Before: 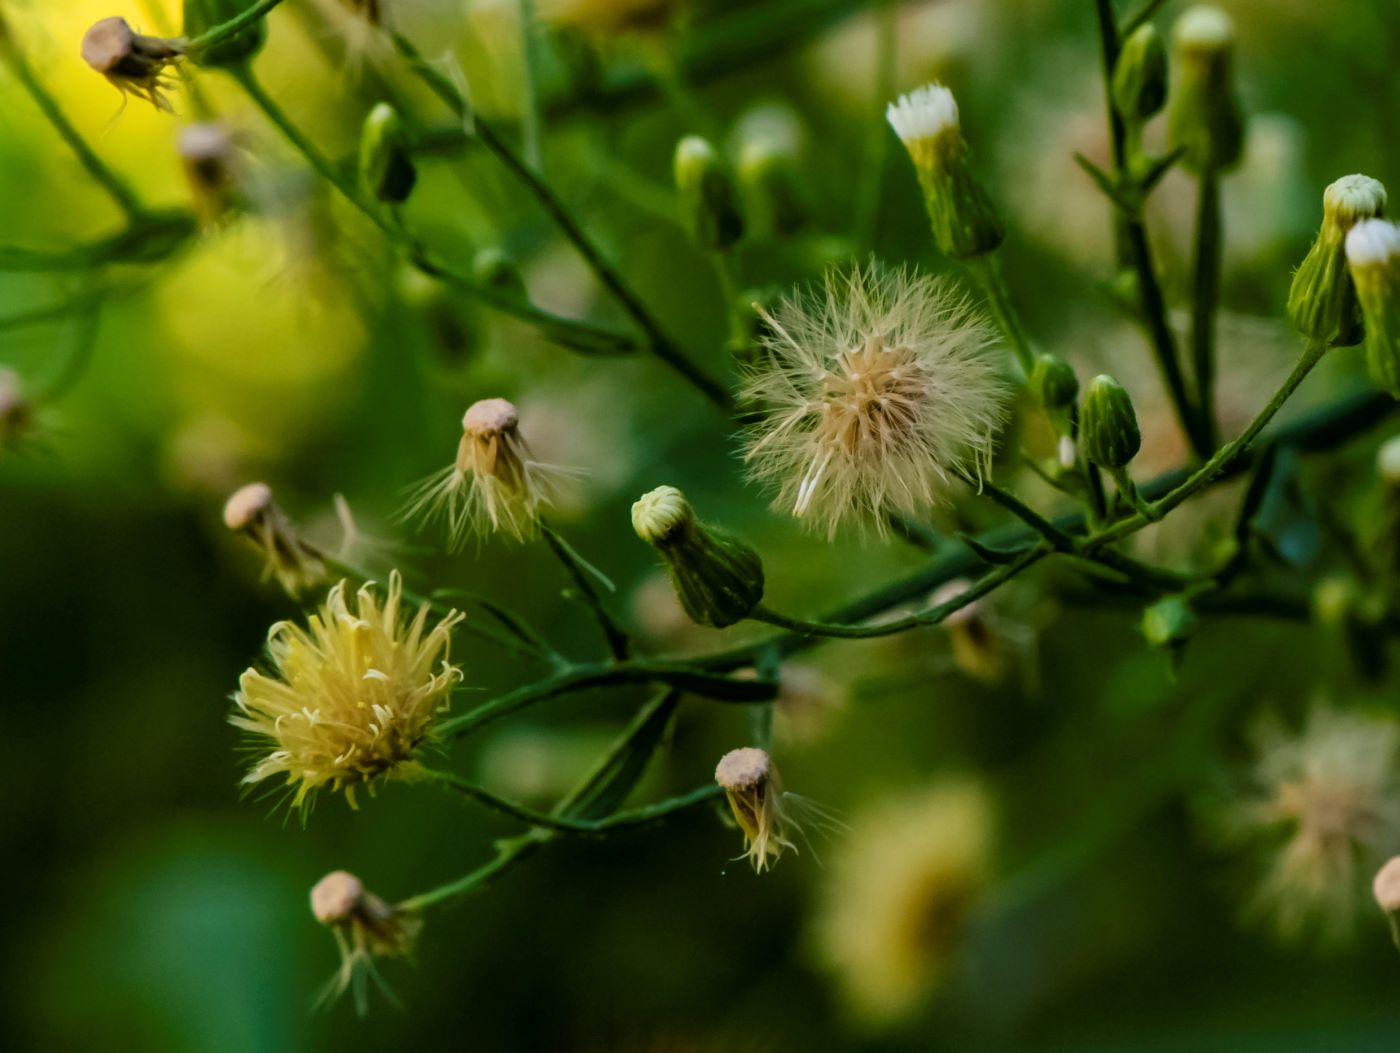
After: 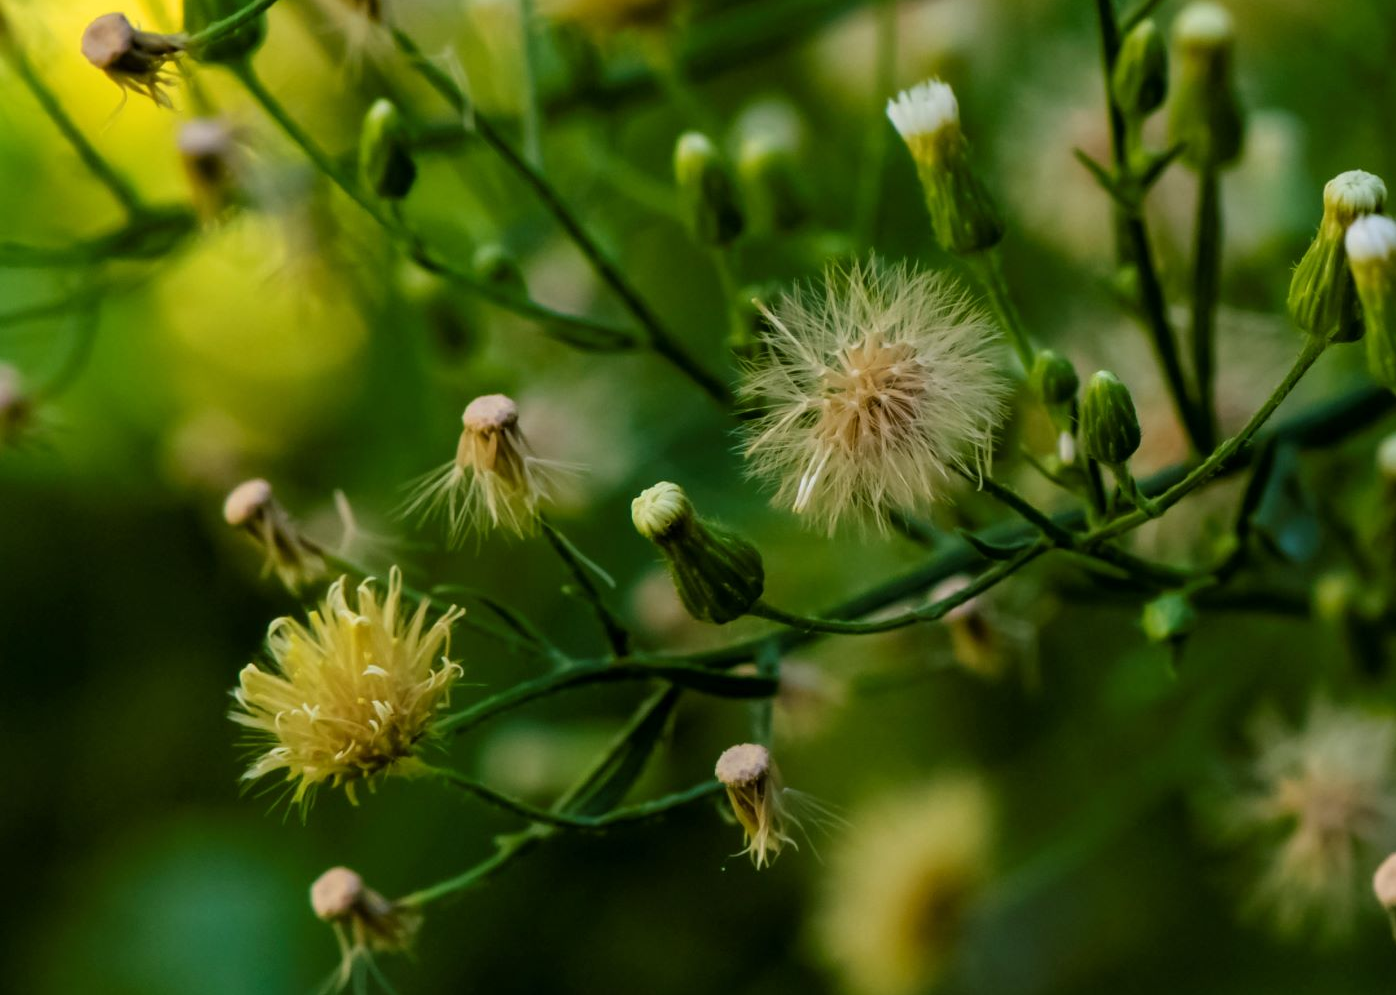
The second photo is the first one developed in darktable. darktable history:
crop: top 0.452%, right 0.254%, bottom 5.035%
